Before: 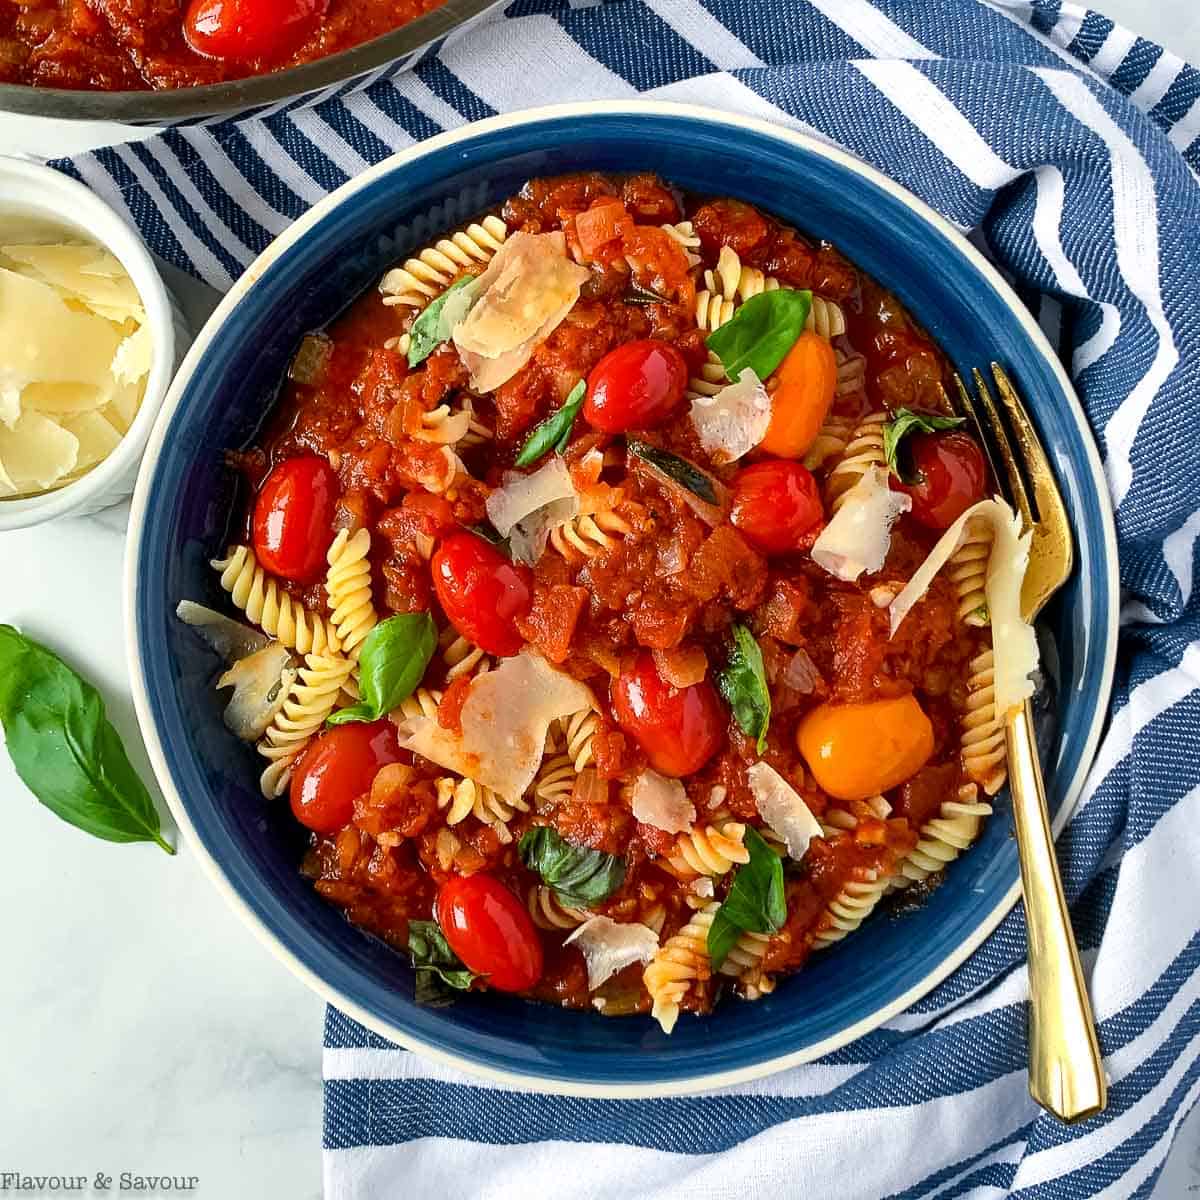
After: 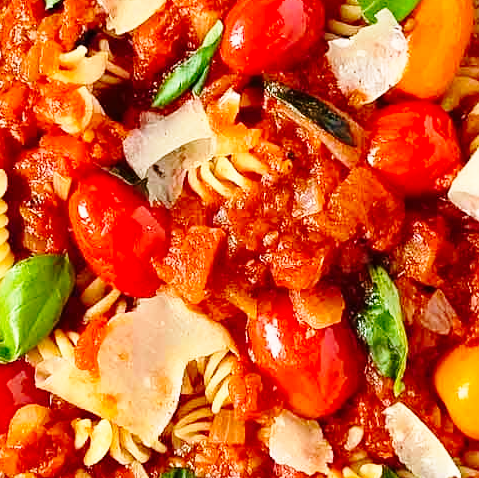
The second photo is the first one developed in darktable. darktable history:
crop: left 30.276%, top 29.992%, right 29.767%, bottom 30.144%
base curve: curves: ch0 [(0, 0) (0.028, 0.03) (0.121, 0.232) (0.46, 0.748) (0.859, 0.968) (1, 1)], preserve colors none
